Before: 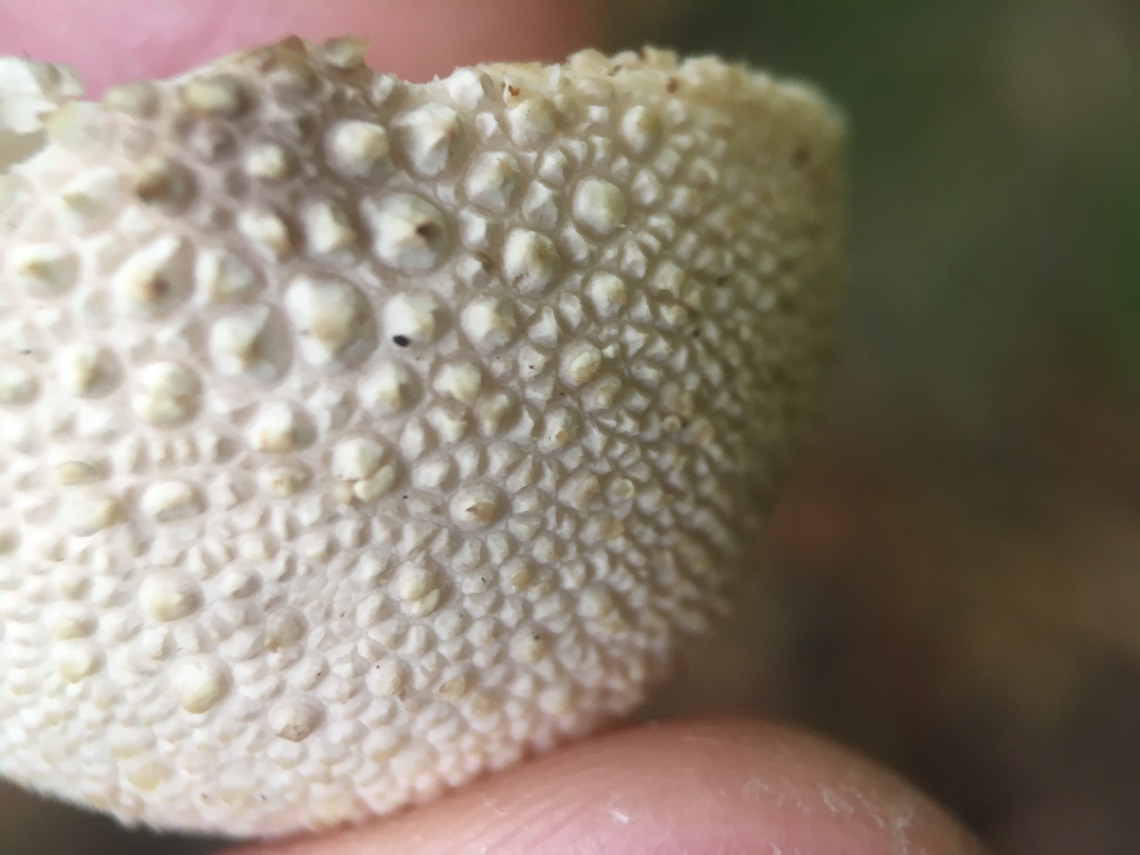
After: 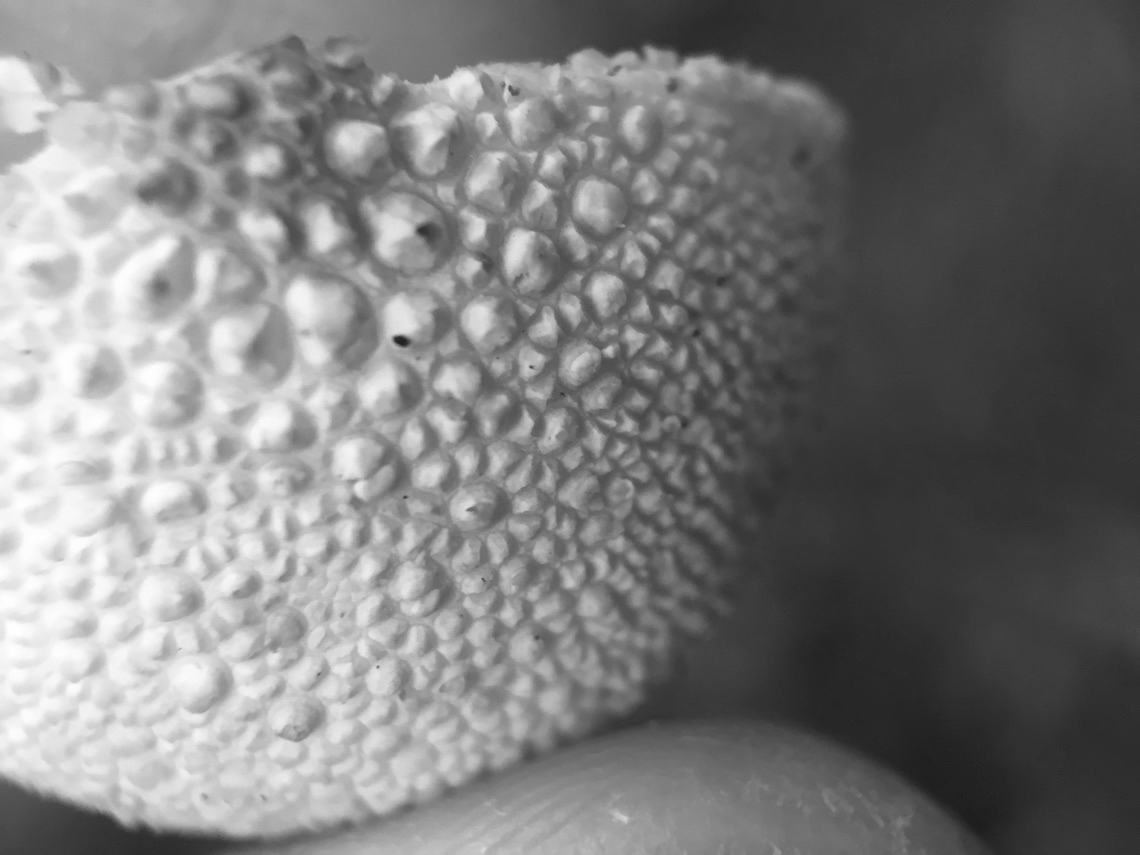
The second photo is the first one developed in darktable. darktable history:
bloom: size 13.65%, threshold 98.39%, strength 4.82%
color balance rgb: perceptual saturation grading › global saturation 20%, global vibrance 20%
monochrome: a 0, b 0, size 0.5, highlights 0.57
haze removal: adaptive false
